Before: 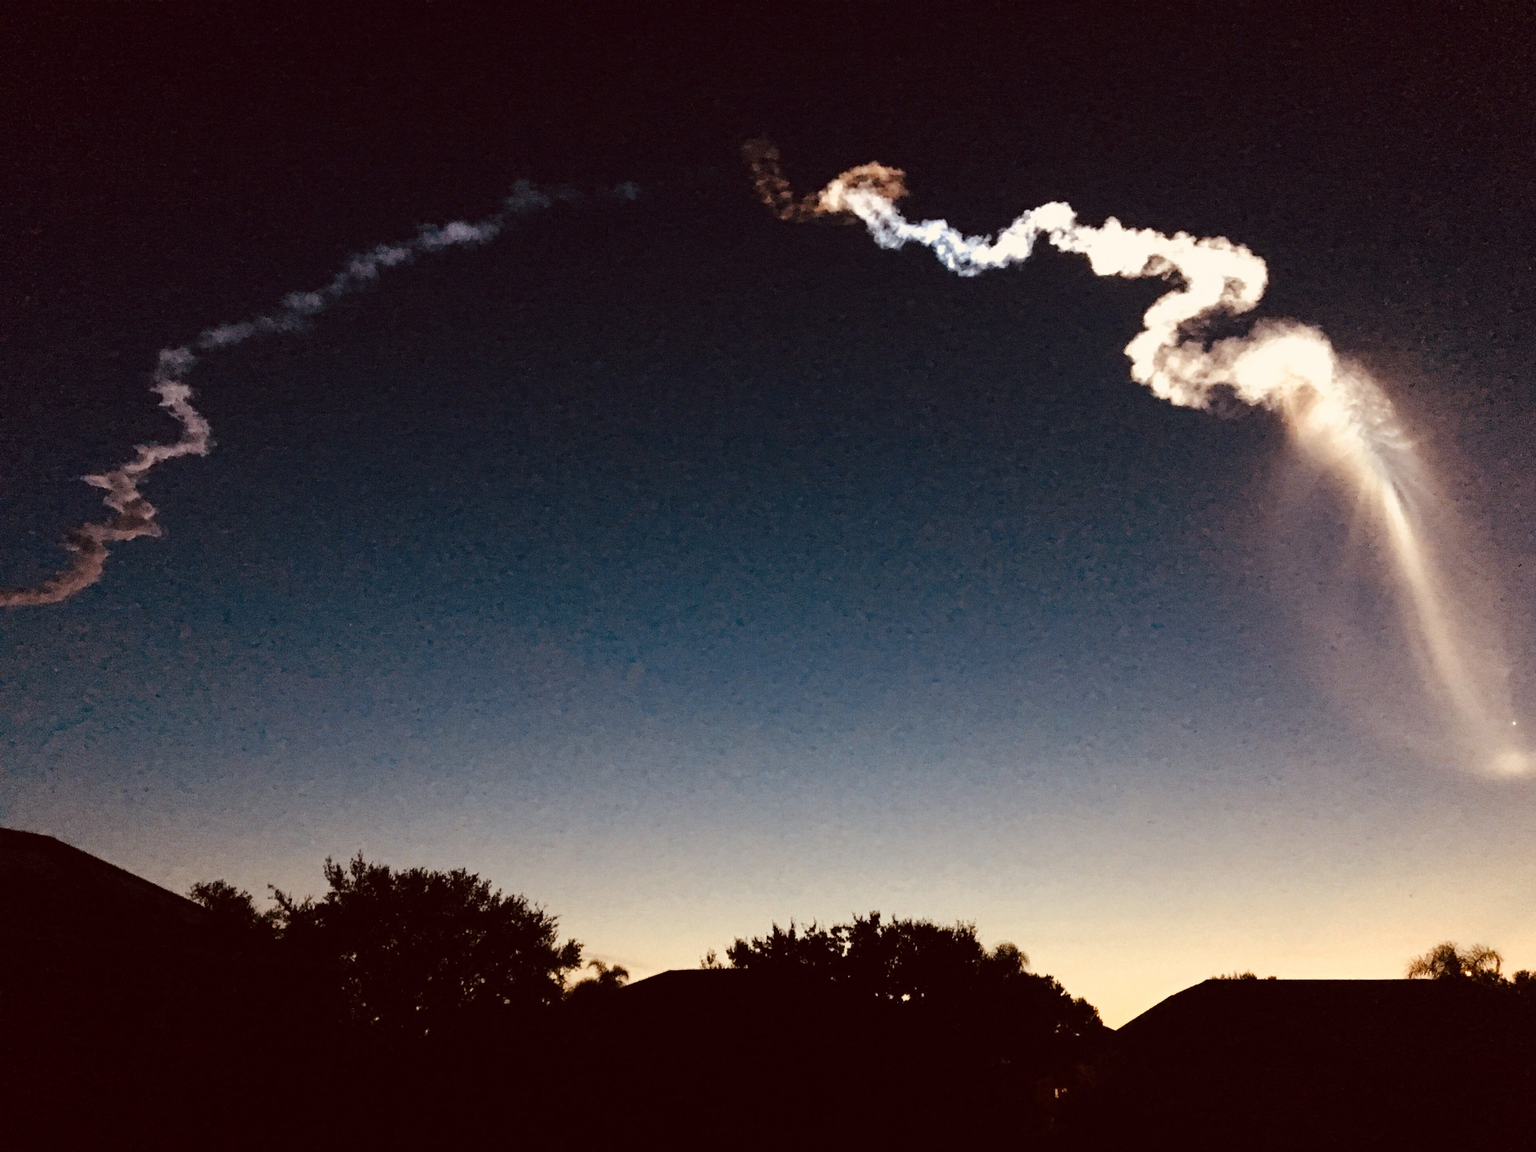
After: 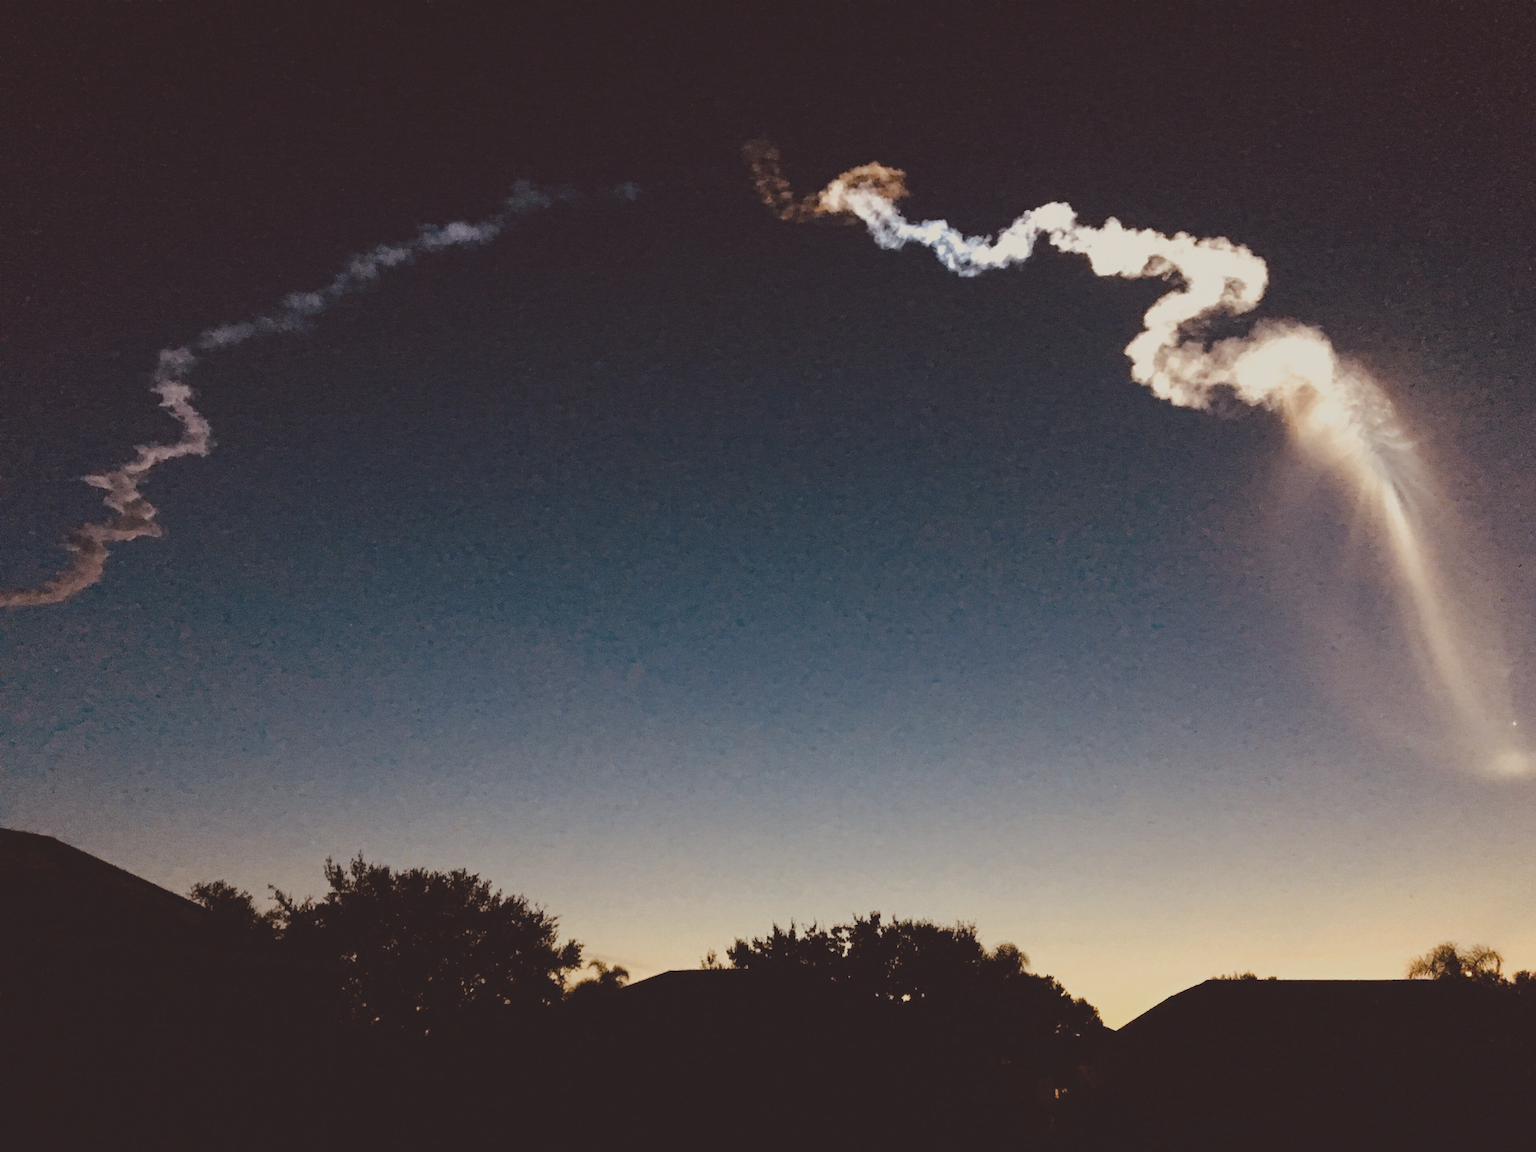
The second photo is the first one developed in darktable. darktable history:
contrast brightness saturation: contrast -0.26, saturation -0.43
color balance rgb: linear chroma grading › global chroma 15%, perceptual saturation grading › global saturation 30%
